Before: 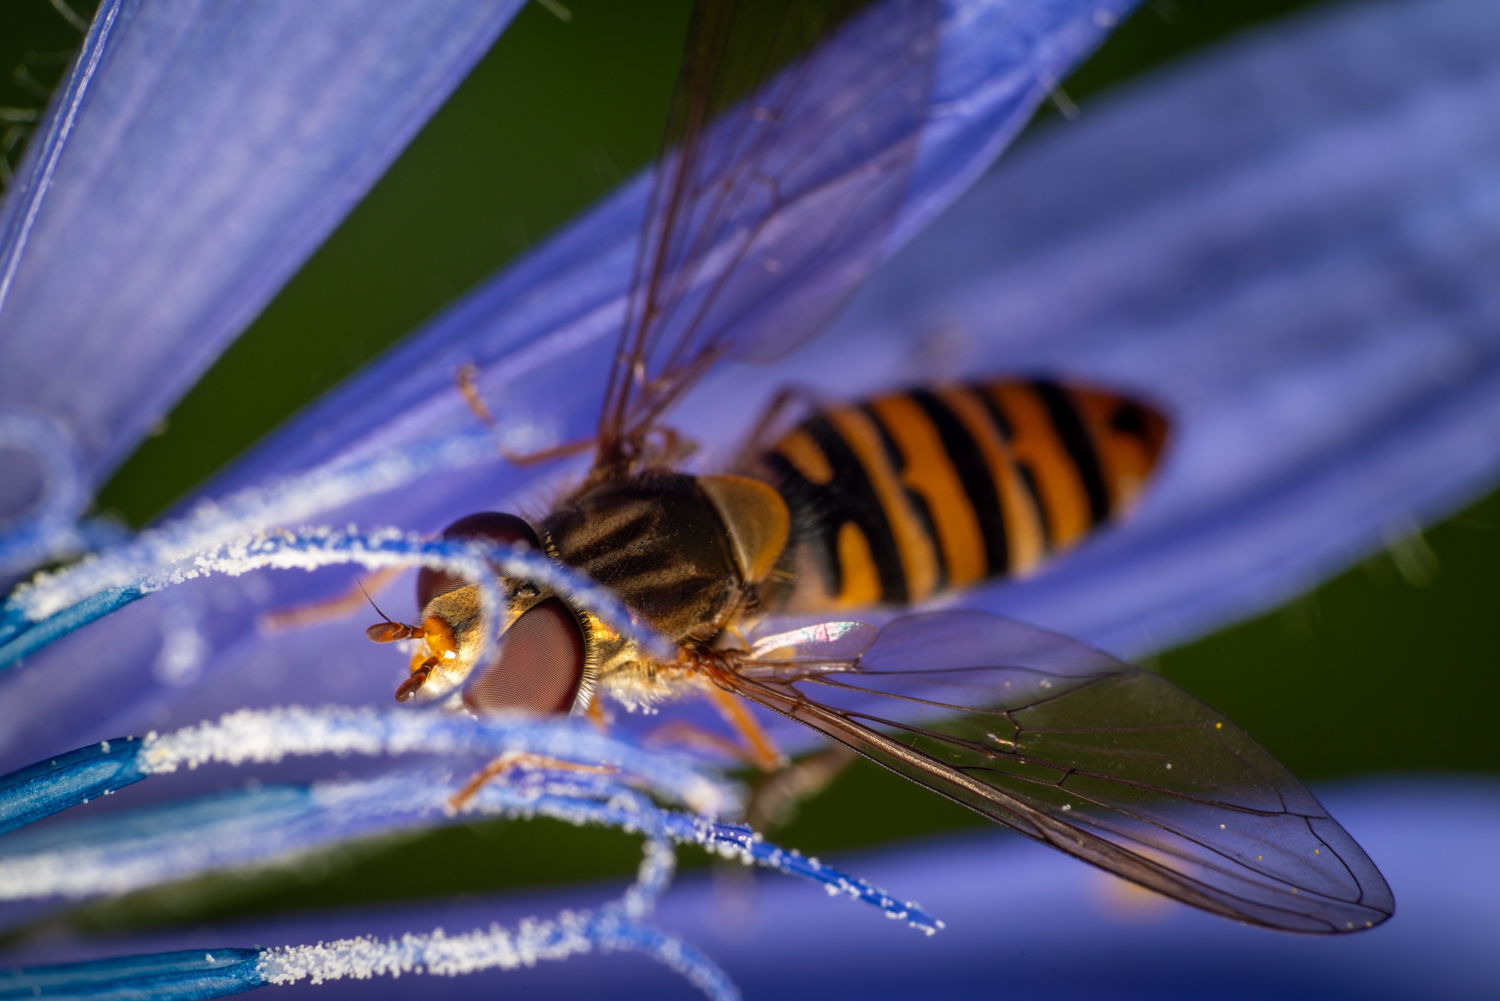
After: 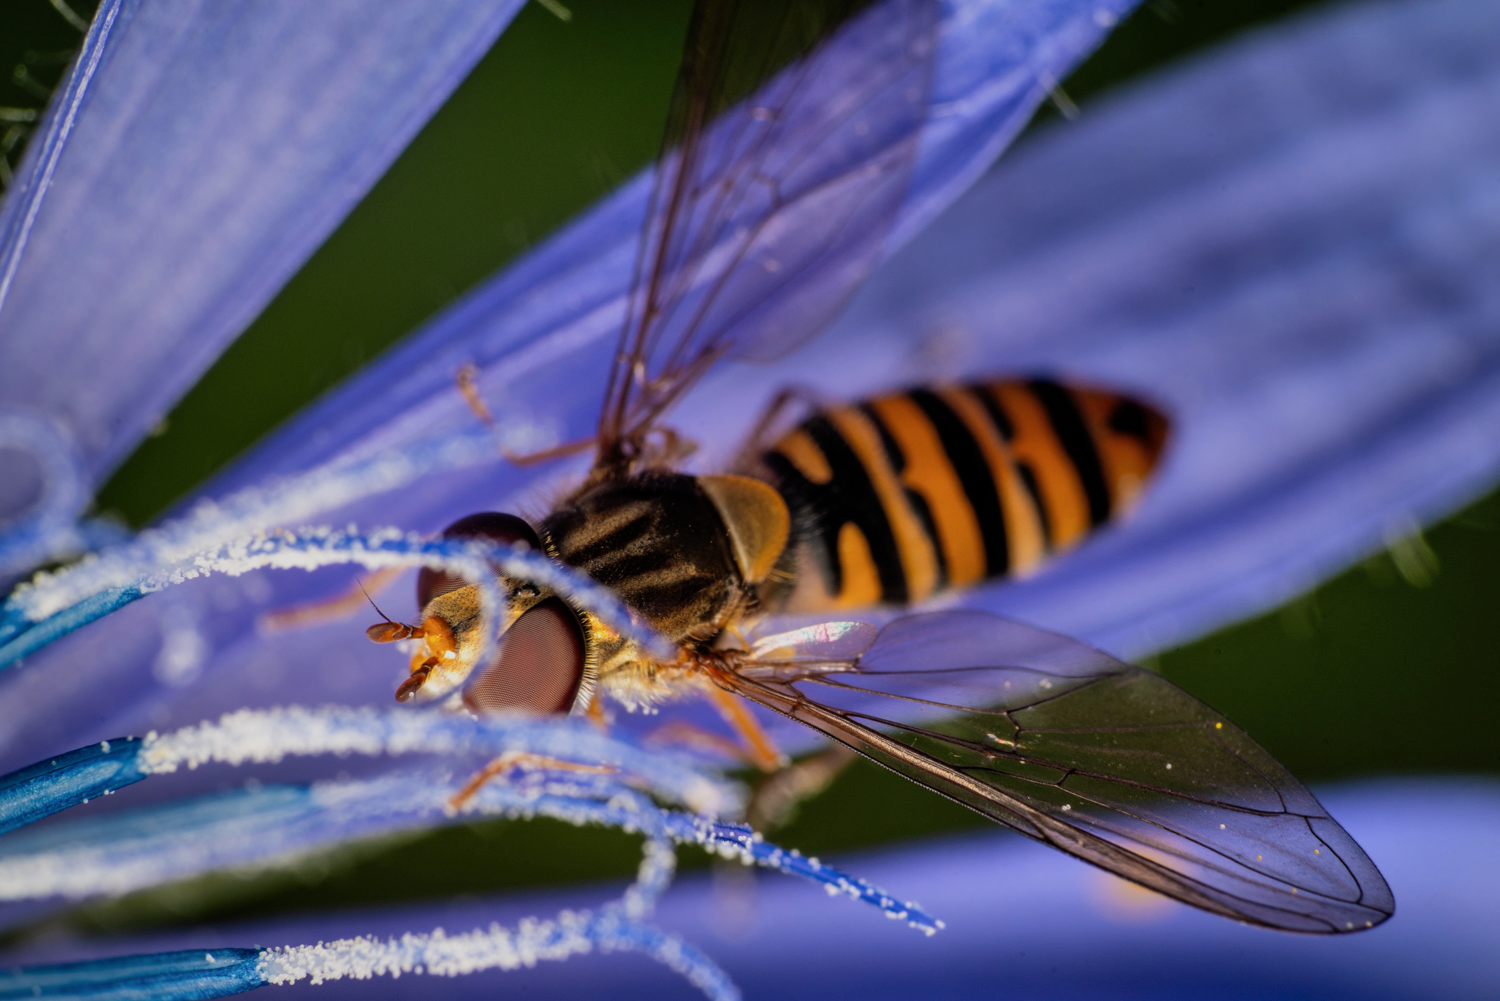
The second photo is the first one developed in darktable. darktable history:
shadows and highlights: soften with gaussian
filmic rgb: black relative exposure -8.11 EV, white relative exposure 3.77 EV, hardness 4.47
